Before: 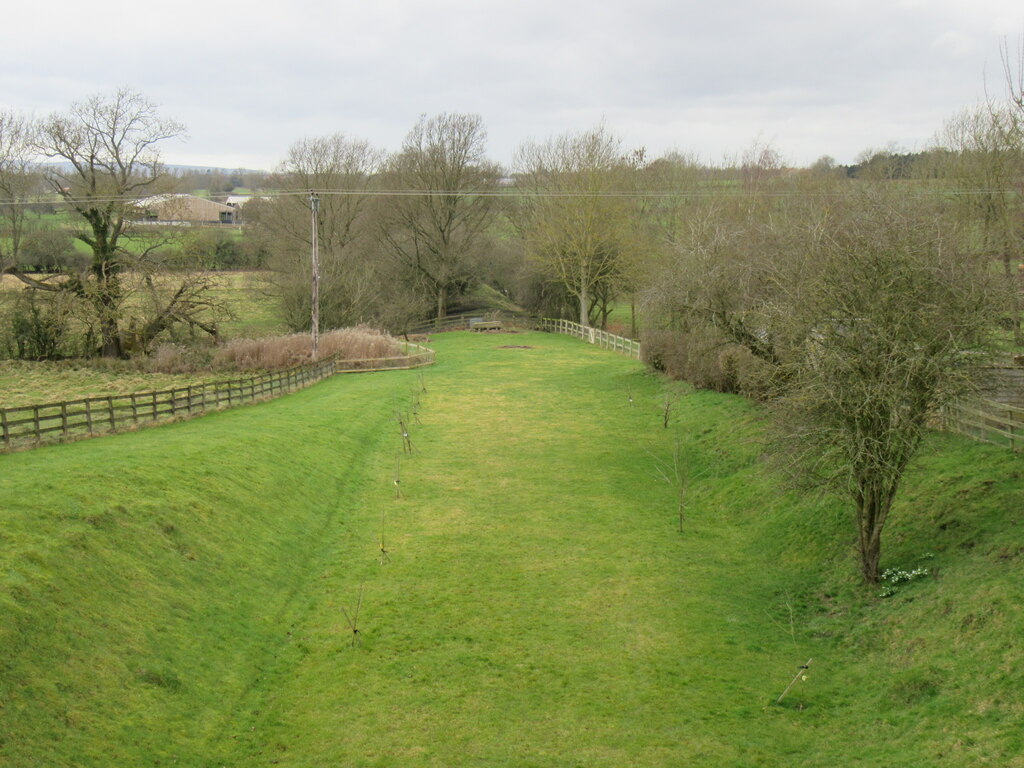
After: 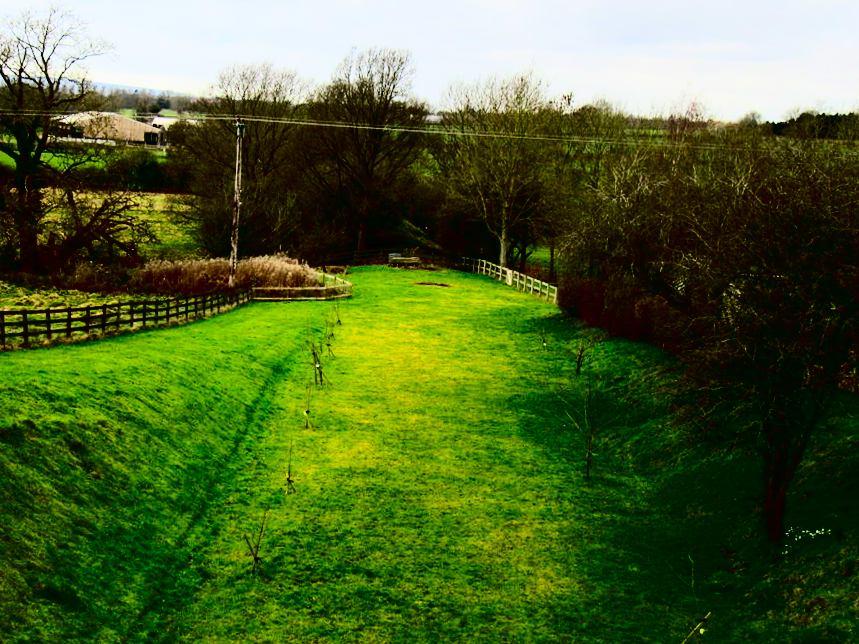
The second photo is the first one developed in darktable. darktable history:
crop and rotate: angle -3.27°, left 5.211%, top 5.211%, right 4.607%, bottom 4.607%
contrast brightness saturation: contrast 0.77, brightness -1, saturation 1
